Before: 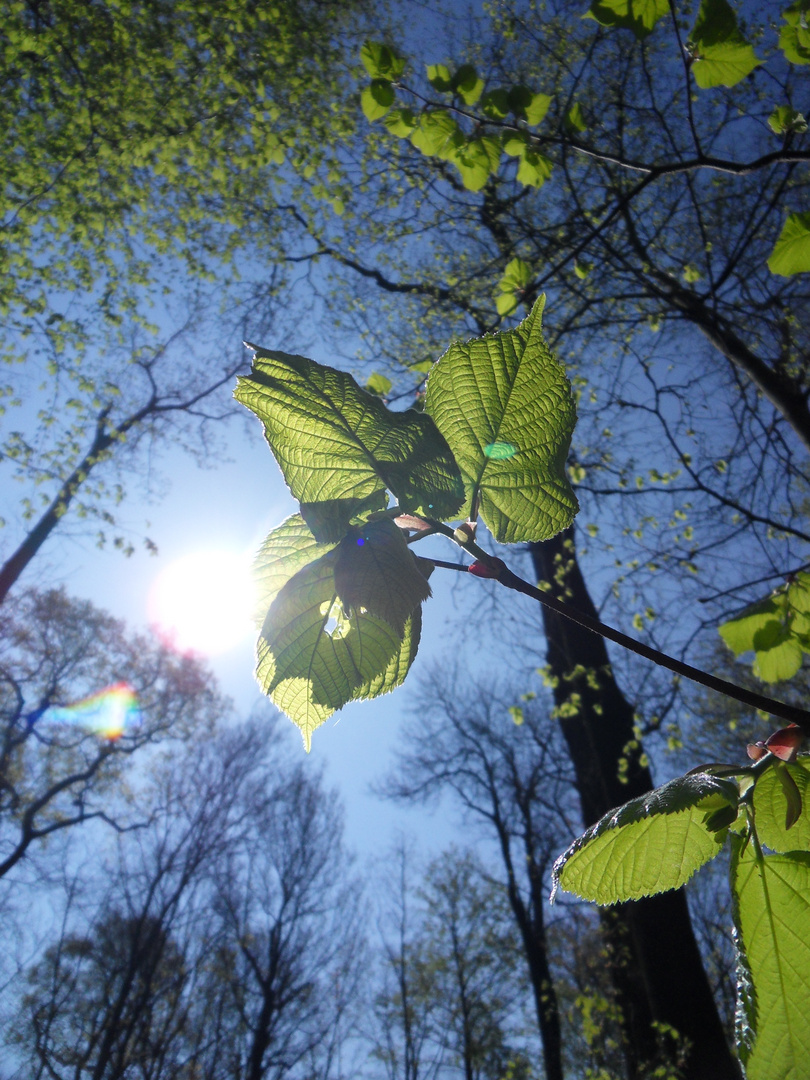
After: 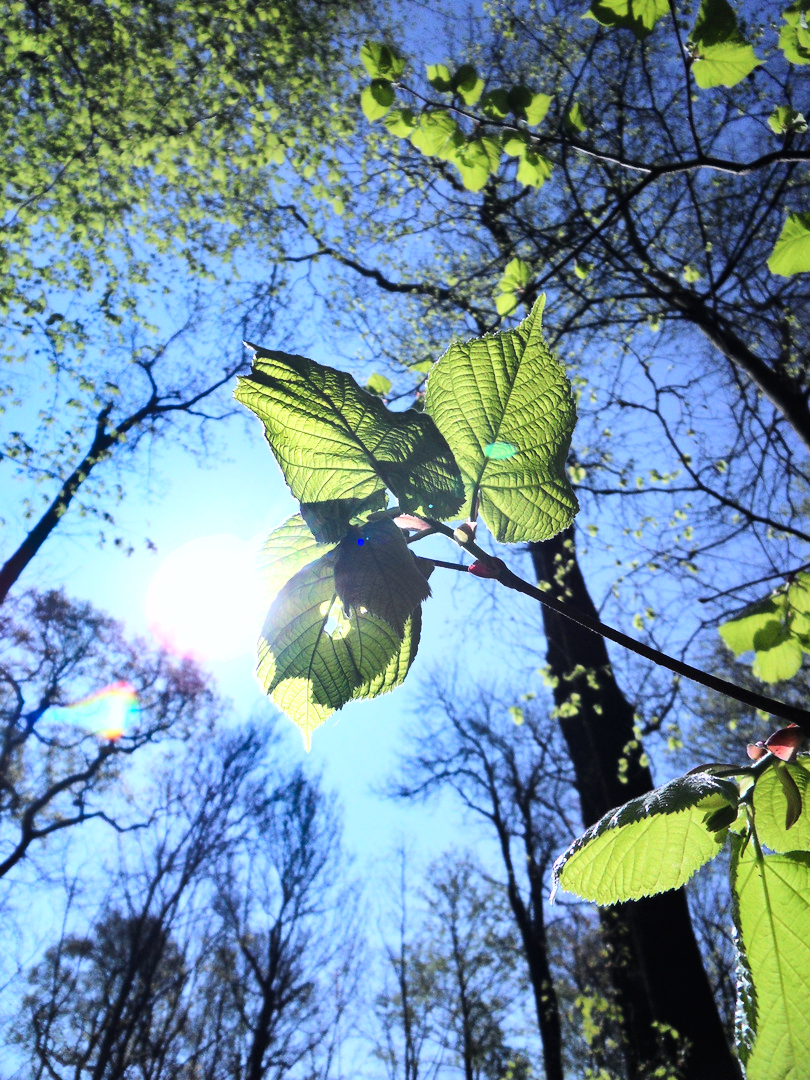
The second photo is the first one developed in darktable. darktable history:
shadows and highlights: white point adjustment 0.101, highlights -70.76, soften with gaussian
color calibration: illuminant as shot in camera, x 0.358, y 0.373, temperature 4628.91 K
base curve: curves: ch0 [(0, 0.003) (0.001, 0.002) (0.006, 0.004) (0.02, 0.022) (0.048, 0.086) (0.094, 0.234) (0.162, 0.431) (0.258, 0.629) (0.385, 0.8) (0.548, 0.918) (0.751, 0.988) (1, 1)]
contrast brightness saturation: saturation -0.059
